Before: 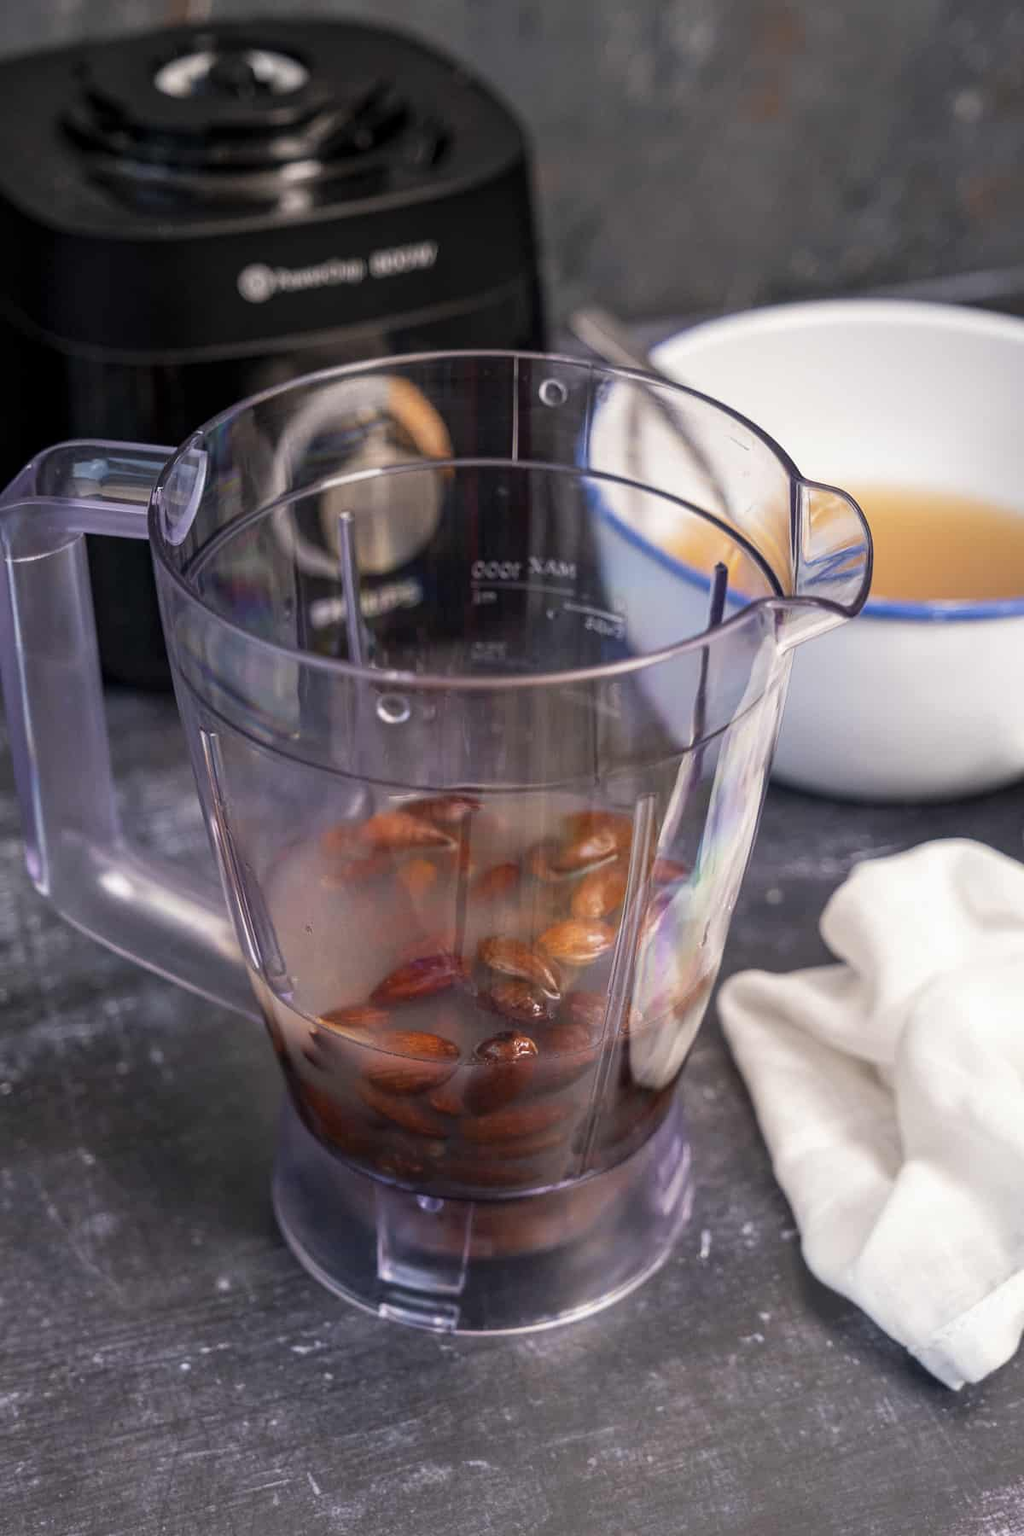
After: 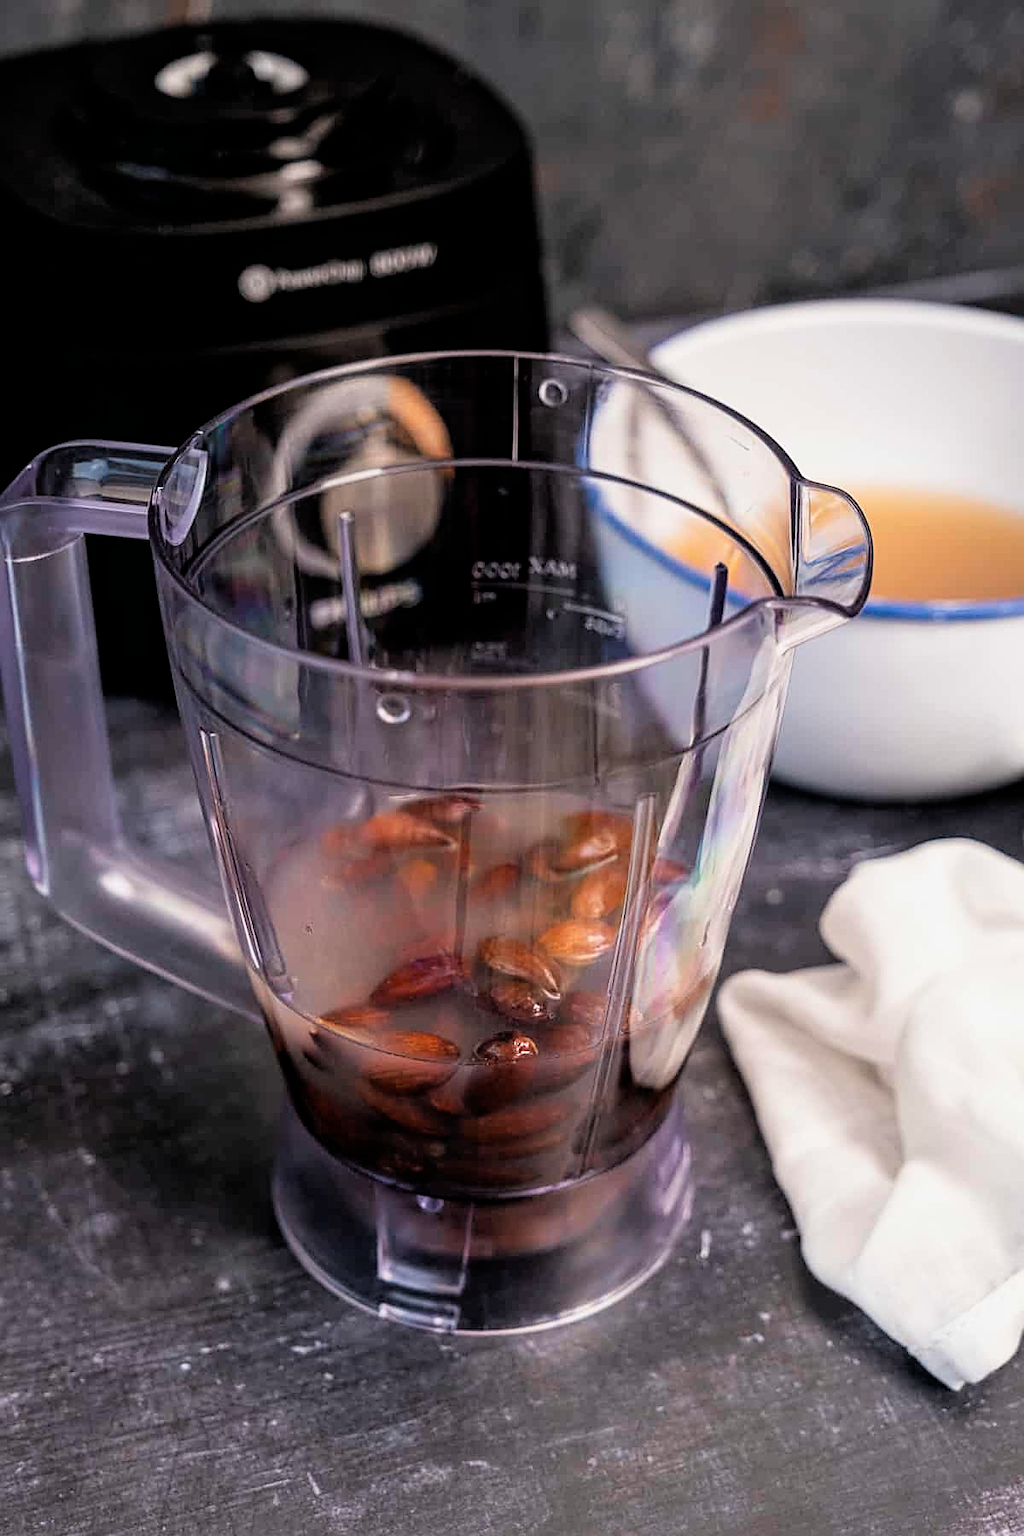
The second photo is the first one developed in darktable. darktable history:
exposure: compensate highlight preservation false
sharpen: on, module defaults
filmic rgb: black relative exposure -4.94 EV, white relative exposure 2.83 EV, hardness 3.72
